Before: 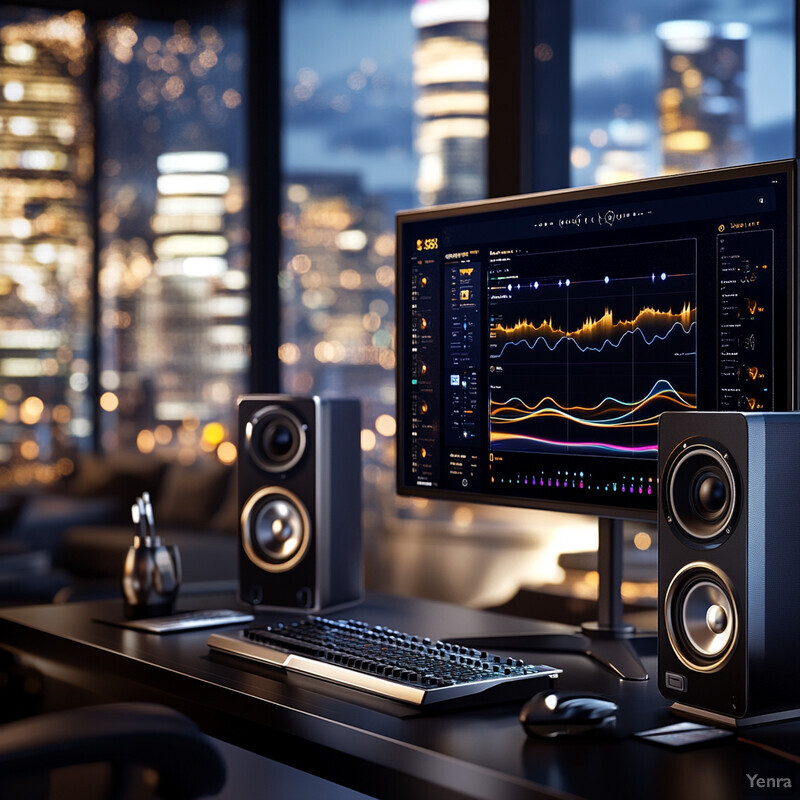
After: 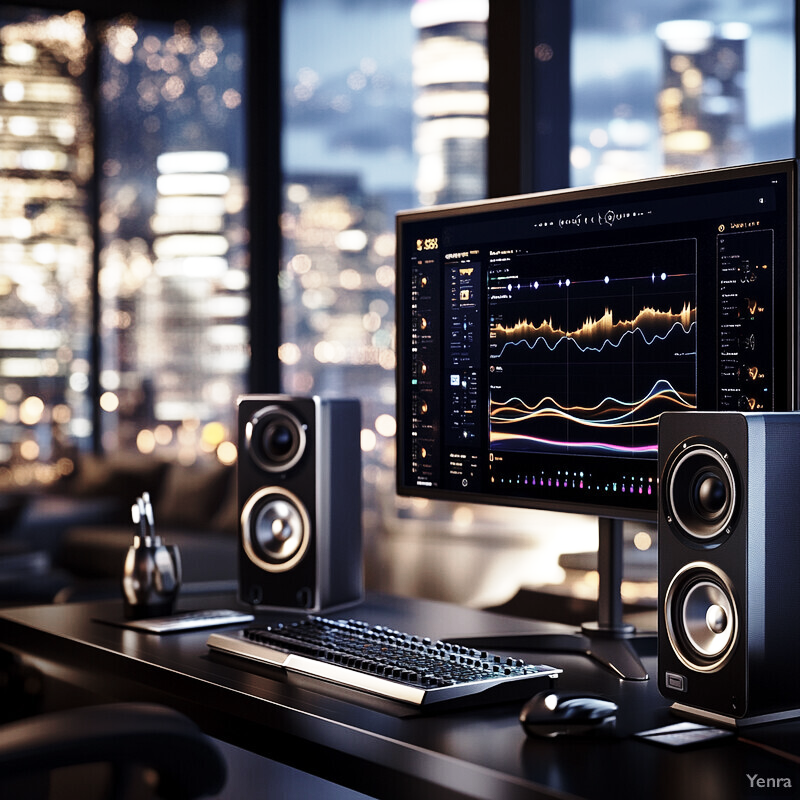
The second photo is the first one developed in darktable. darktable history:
base curve: curves: ch0 [(0, 0) (0.028, 0.03) (0.121, 0.232) (0.46, 0.748) (0.859, 0.968) (1, 1)], exposure shift 0.01, preserve colors none
color zones: curves: ch0 [(0, 0.559) (0.153, 0.551) (0.229, 0.5) (0.429, 0.5) (0.571, 0.5) (0.714, 0.5) (0.857, 0.5) (1, 0.559)]; ch1 [(0, 0.417) (0.112, 0.336) (0.213, 0.26) (0.429, 0.34) (0.571, 0.35) (0.683, 0.331) (0.857, 0.344) (1, 0.417)]
